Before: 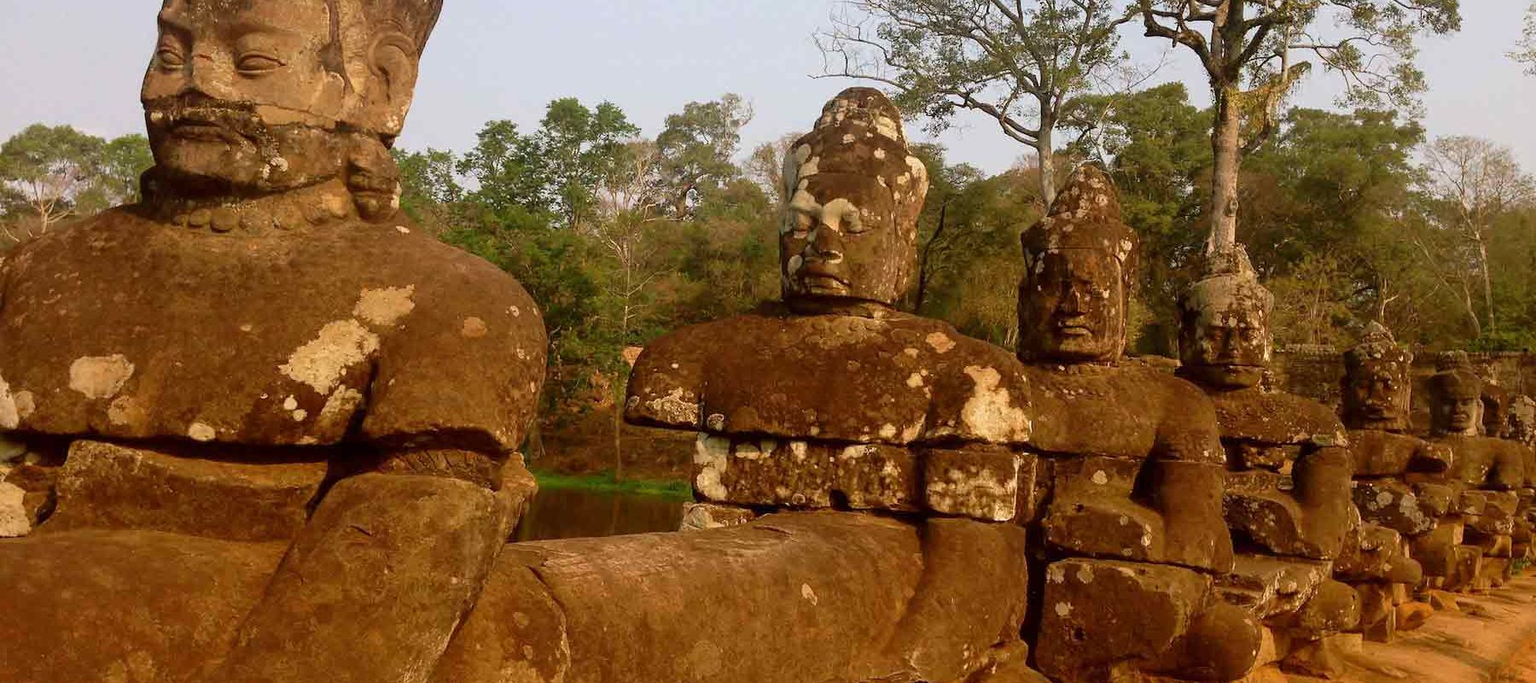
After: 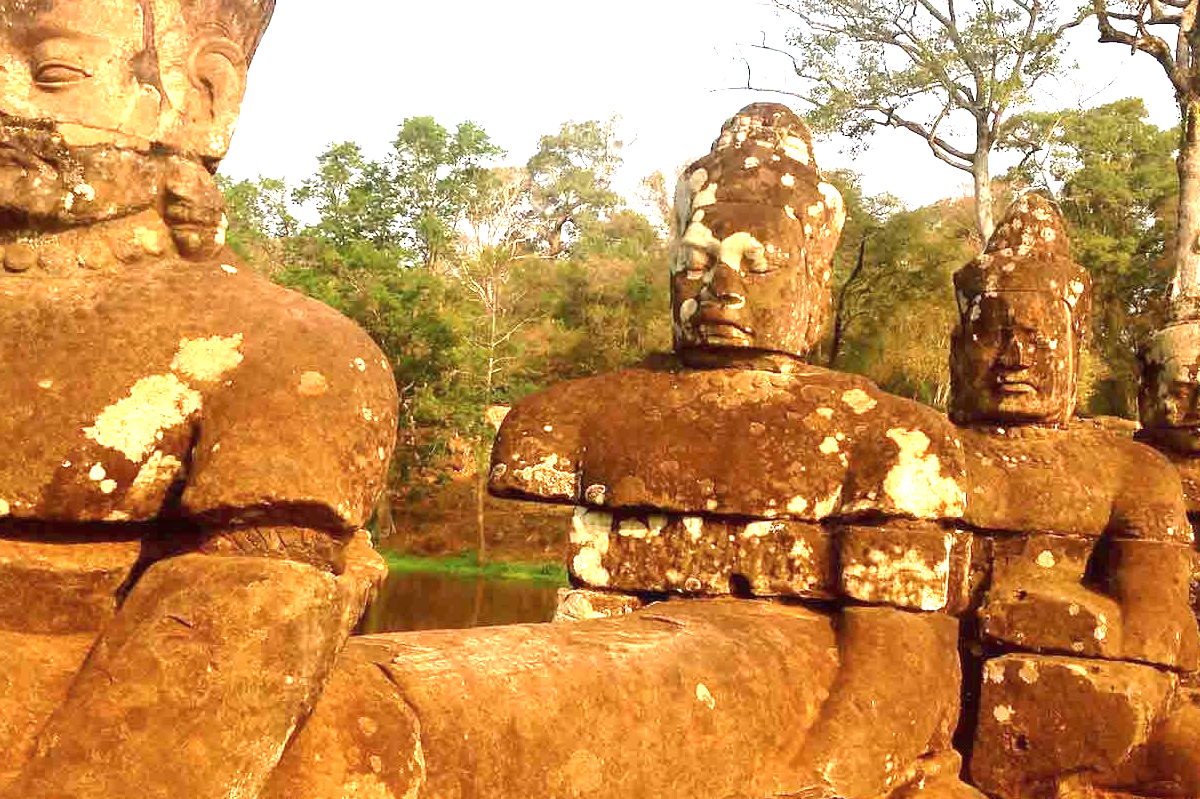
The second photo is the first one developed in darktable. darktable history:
exposure: black level correction 0, exposure 1.75 EV, compensate exposure bias true, compensate highlight preservation false
crop and rotate: left 13.537%, right 19.796%
contrast brightness saturation: saturation -0.05
